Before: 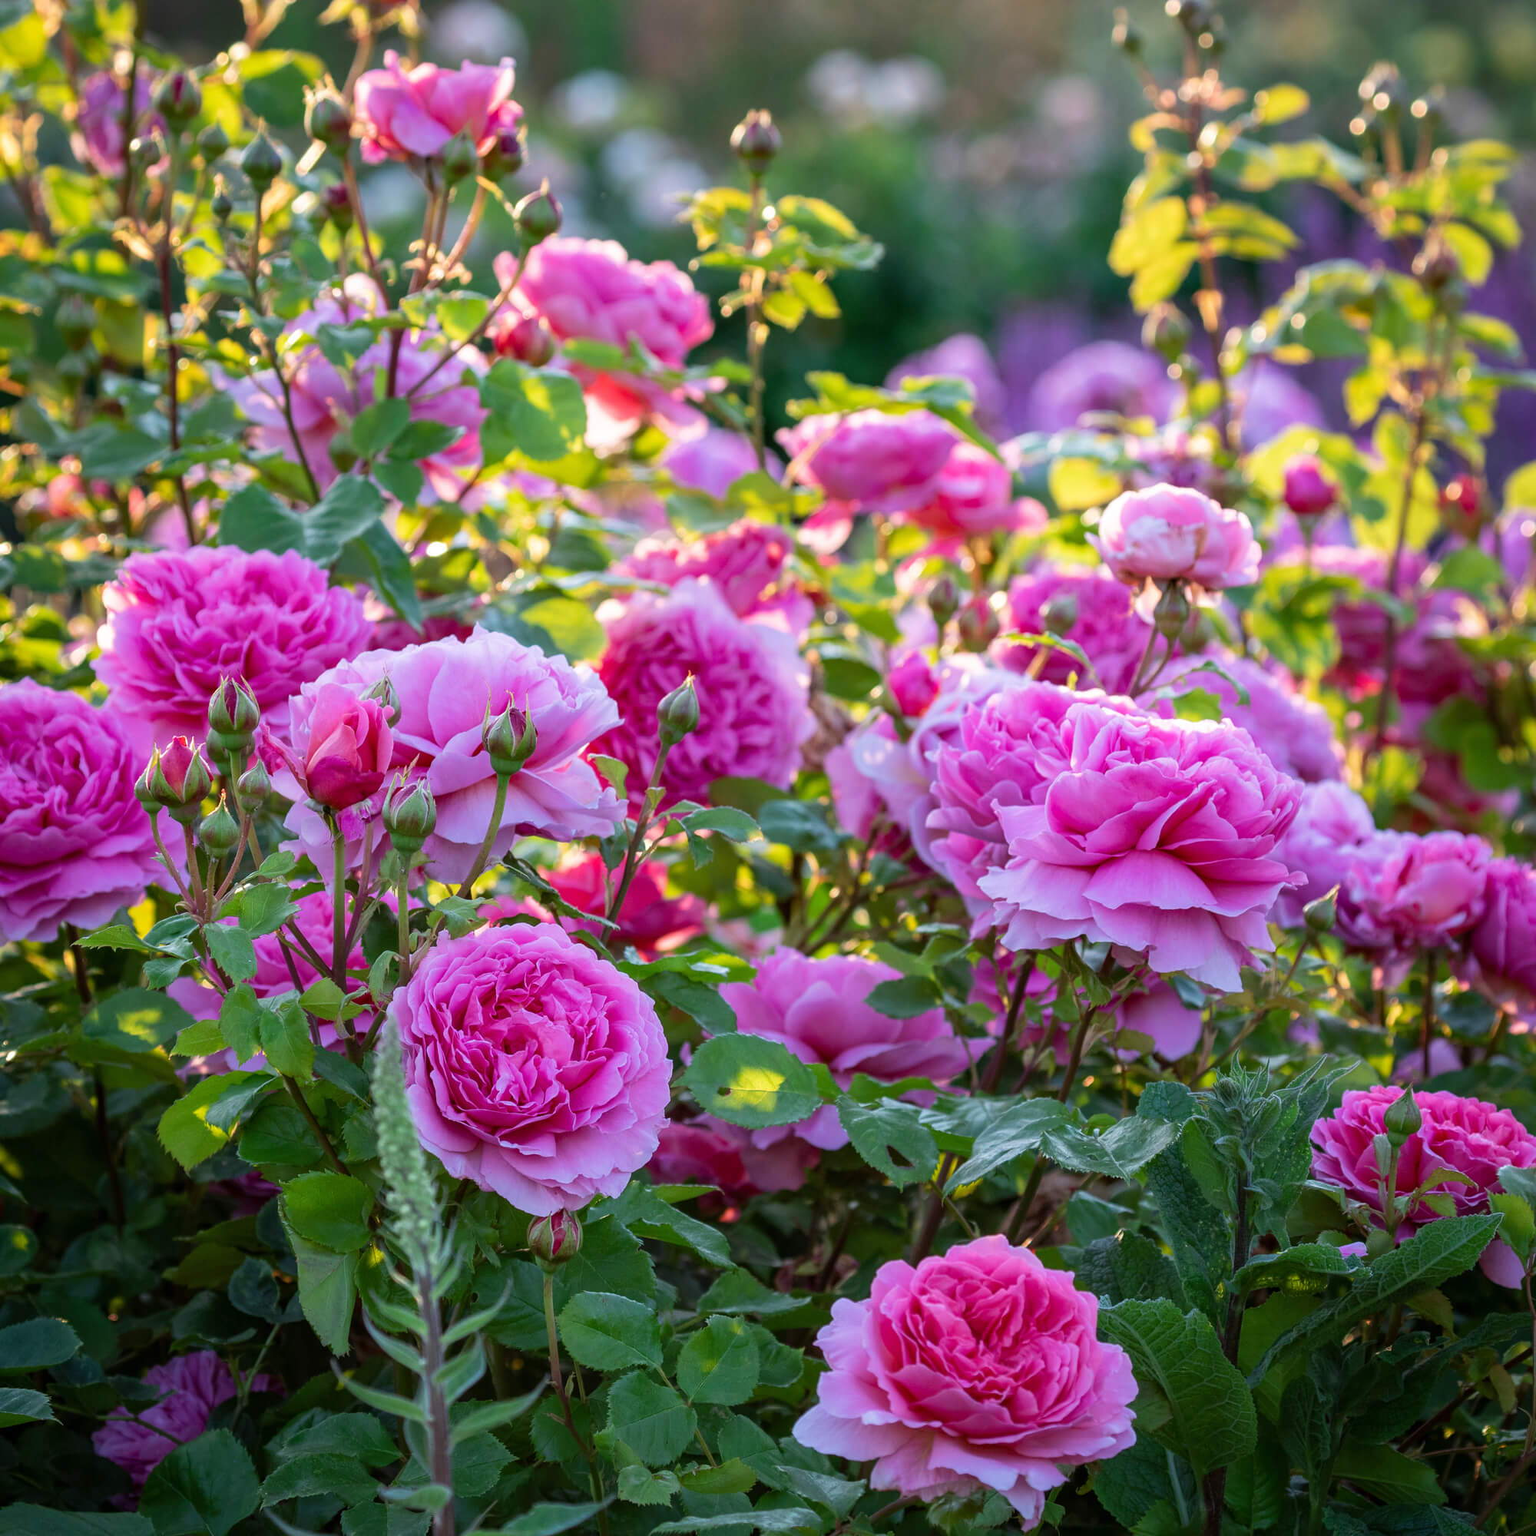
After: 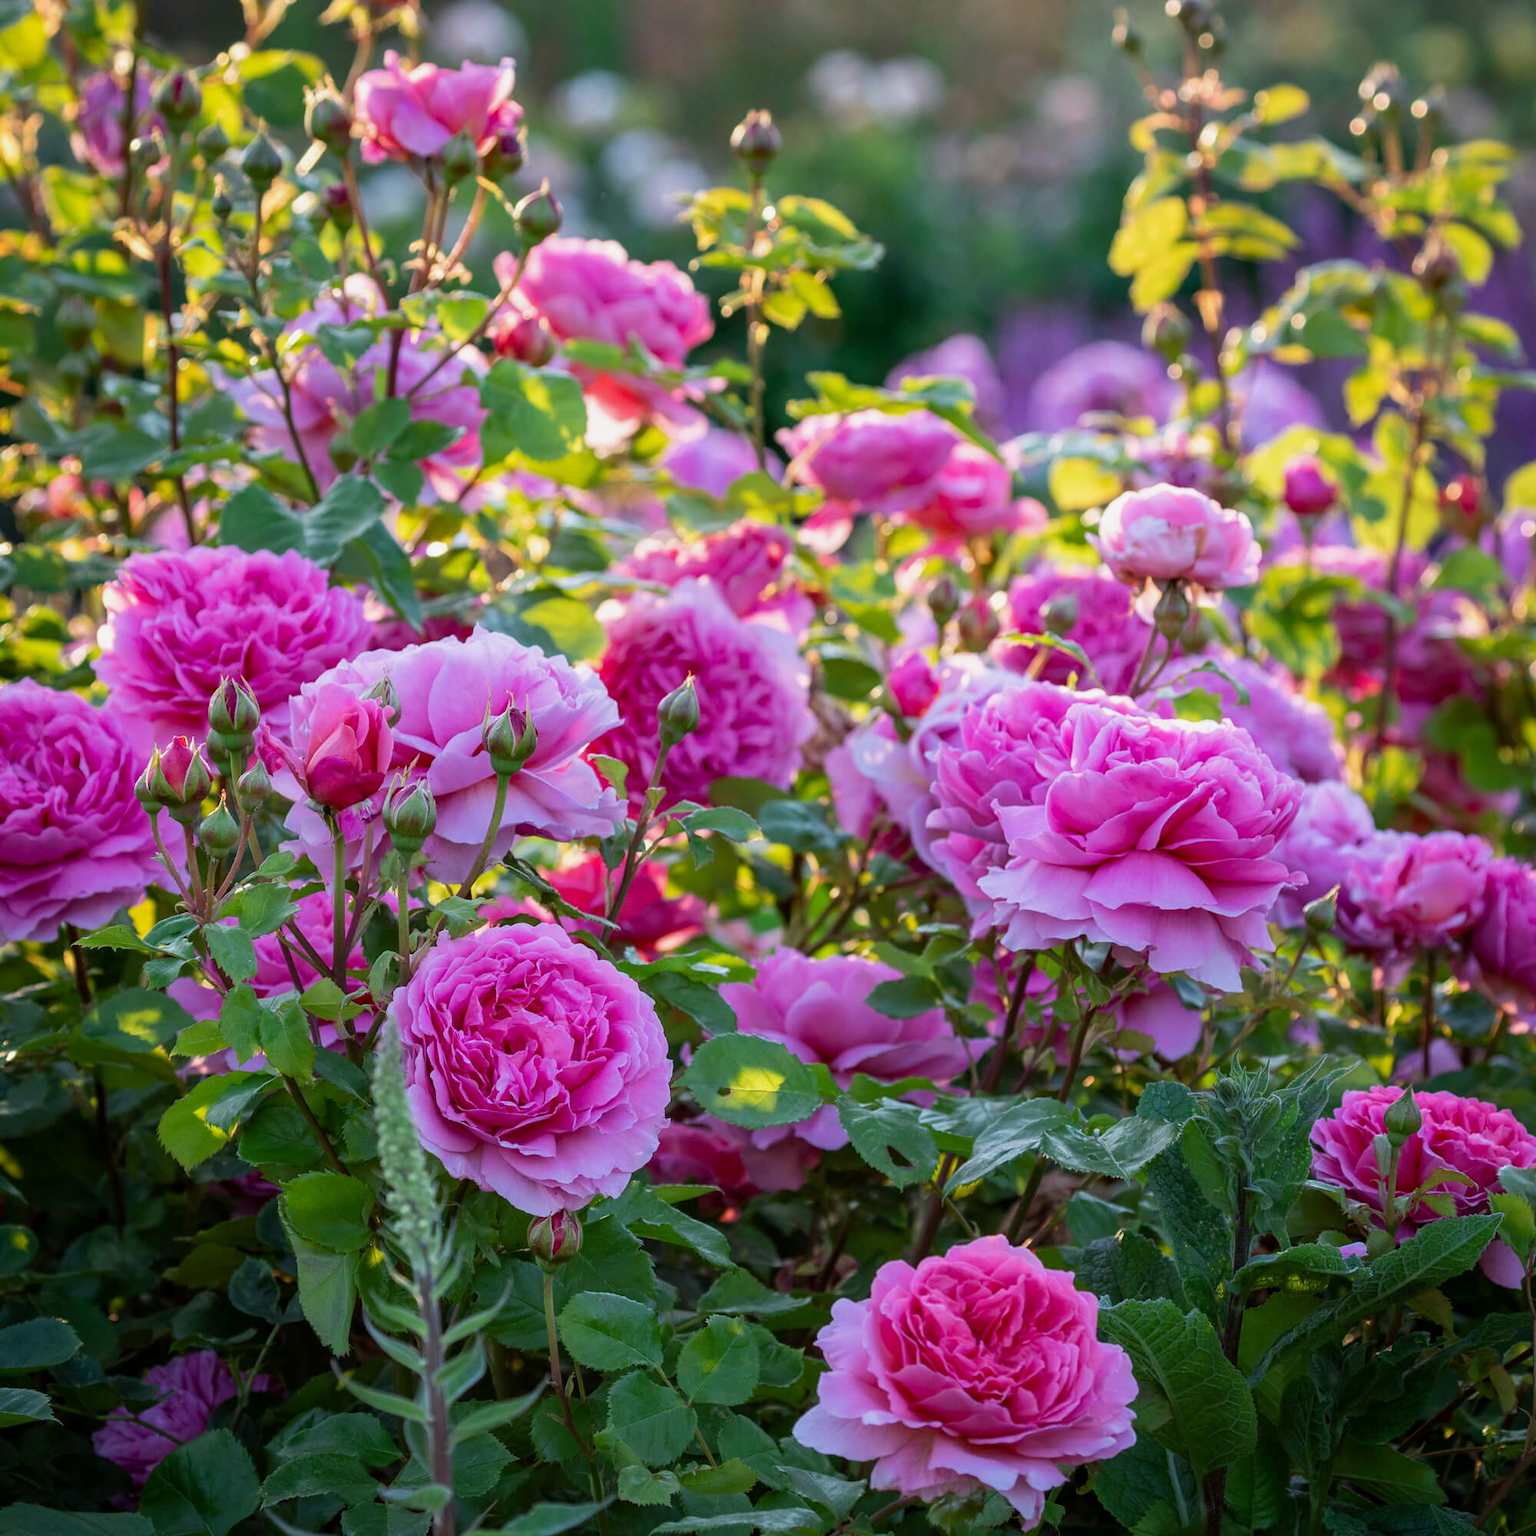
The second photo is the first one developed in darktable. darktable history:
exposure: black level correction 0.001, exposure -0.123 EV, compensate highlight preservation false
tone equalizer: smoothing diameter 2.18%, edges refinement/feathering 23.51, mask exposure compensation -1.57 EV, filter diffusion 5
